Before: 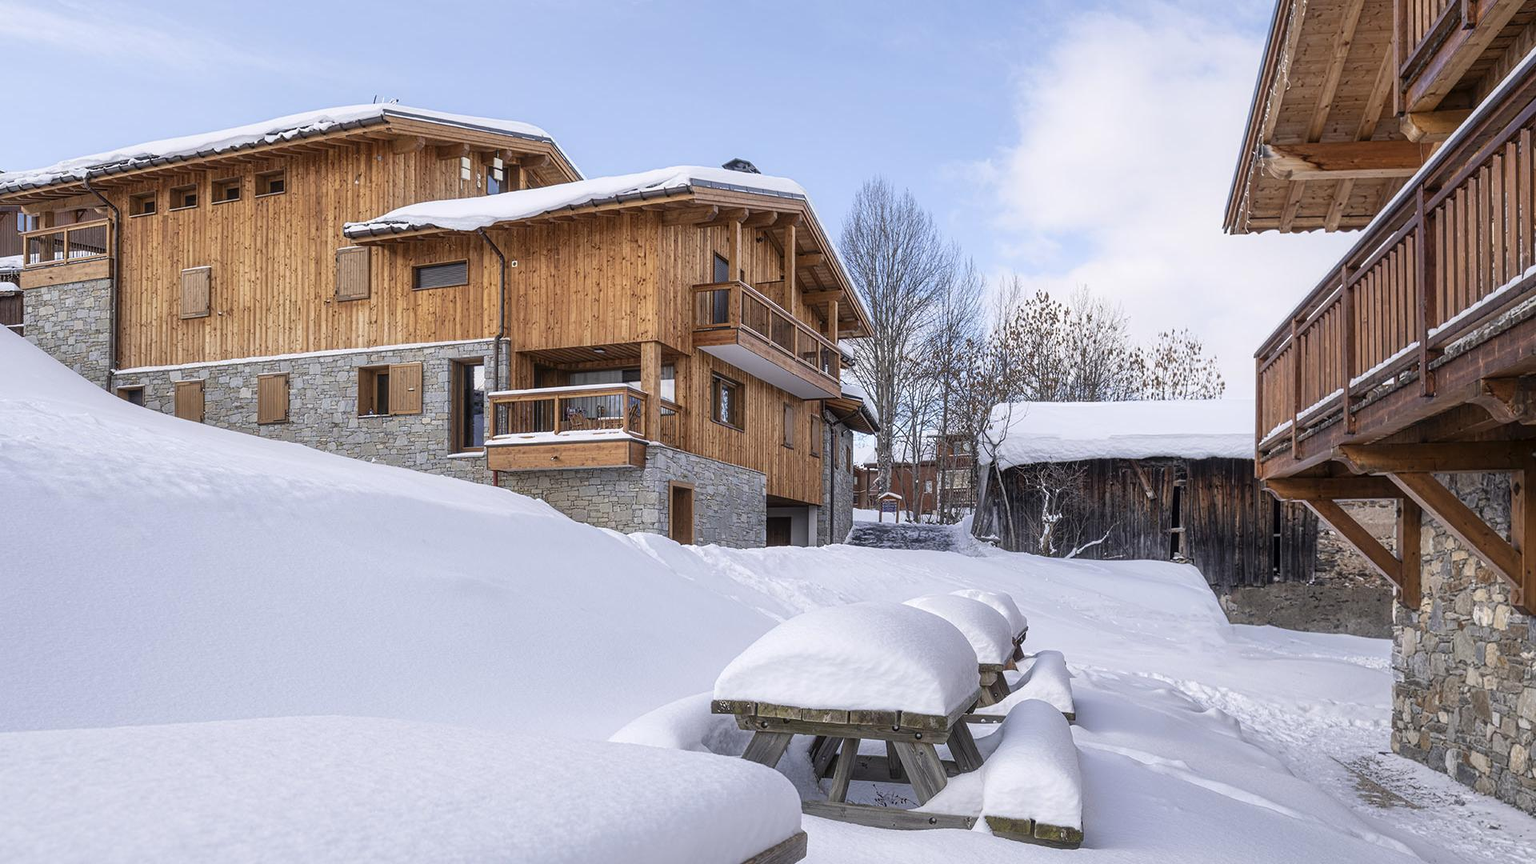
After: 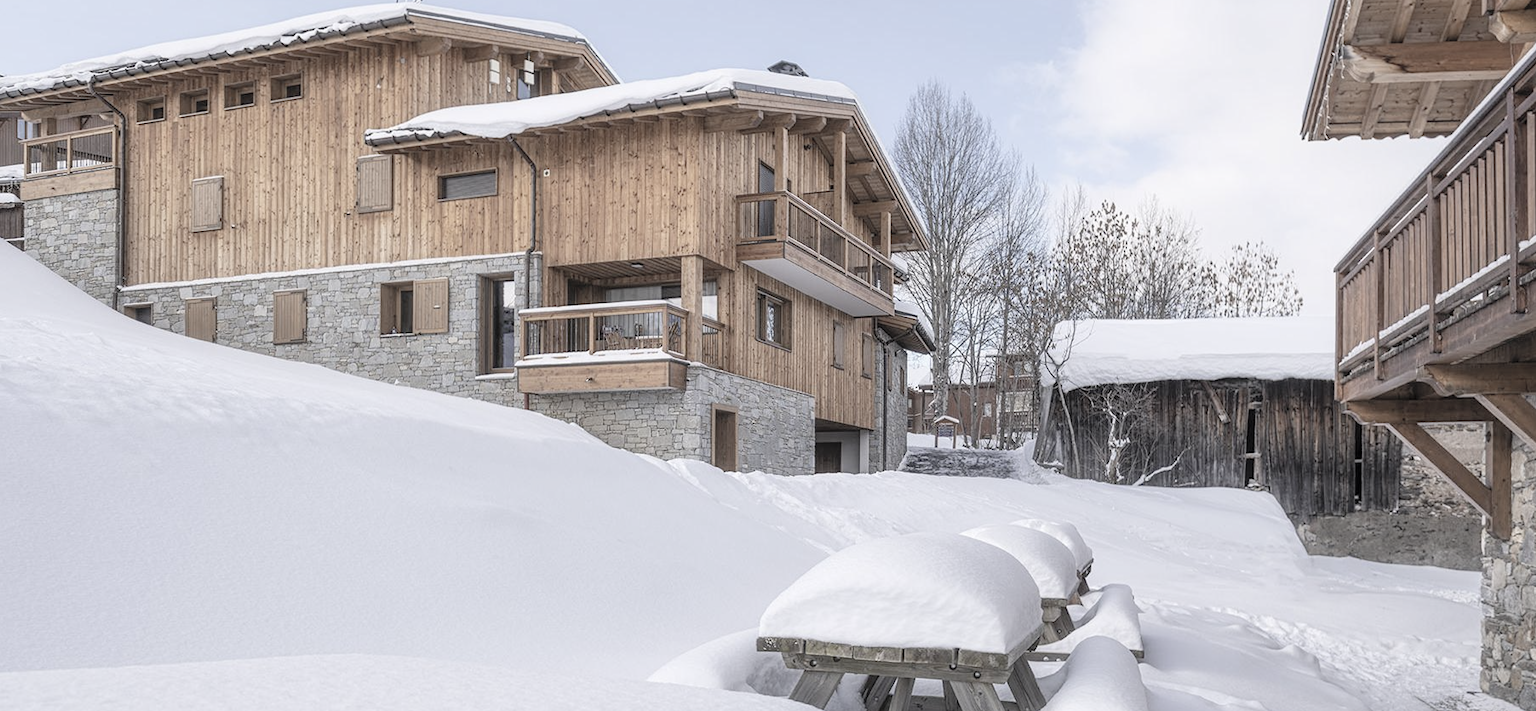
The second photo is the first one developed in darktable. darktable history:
crop and rotate: angle 0.063°, top 11.703%, right 5.817%, bottom 10.711%
contrast brightness saturation: brightness 0.182, saturation -0.52
